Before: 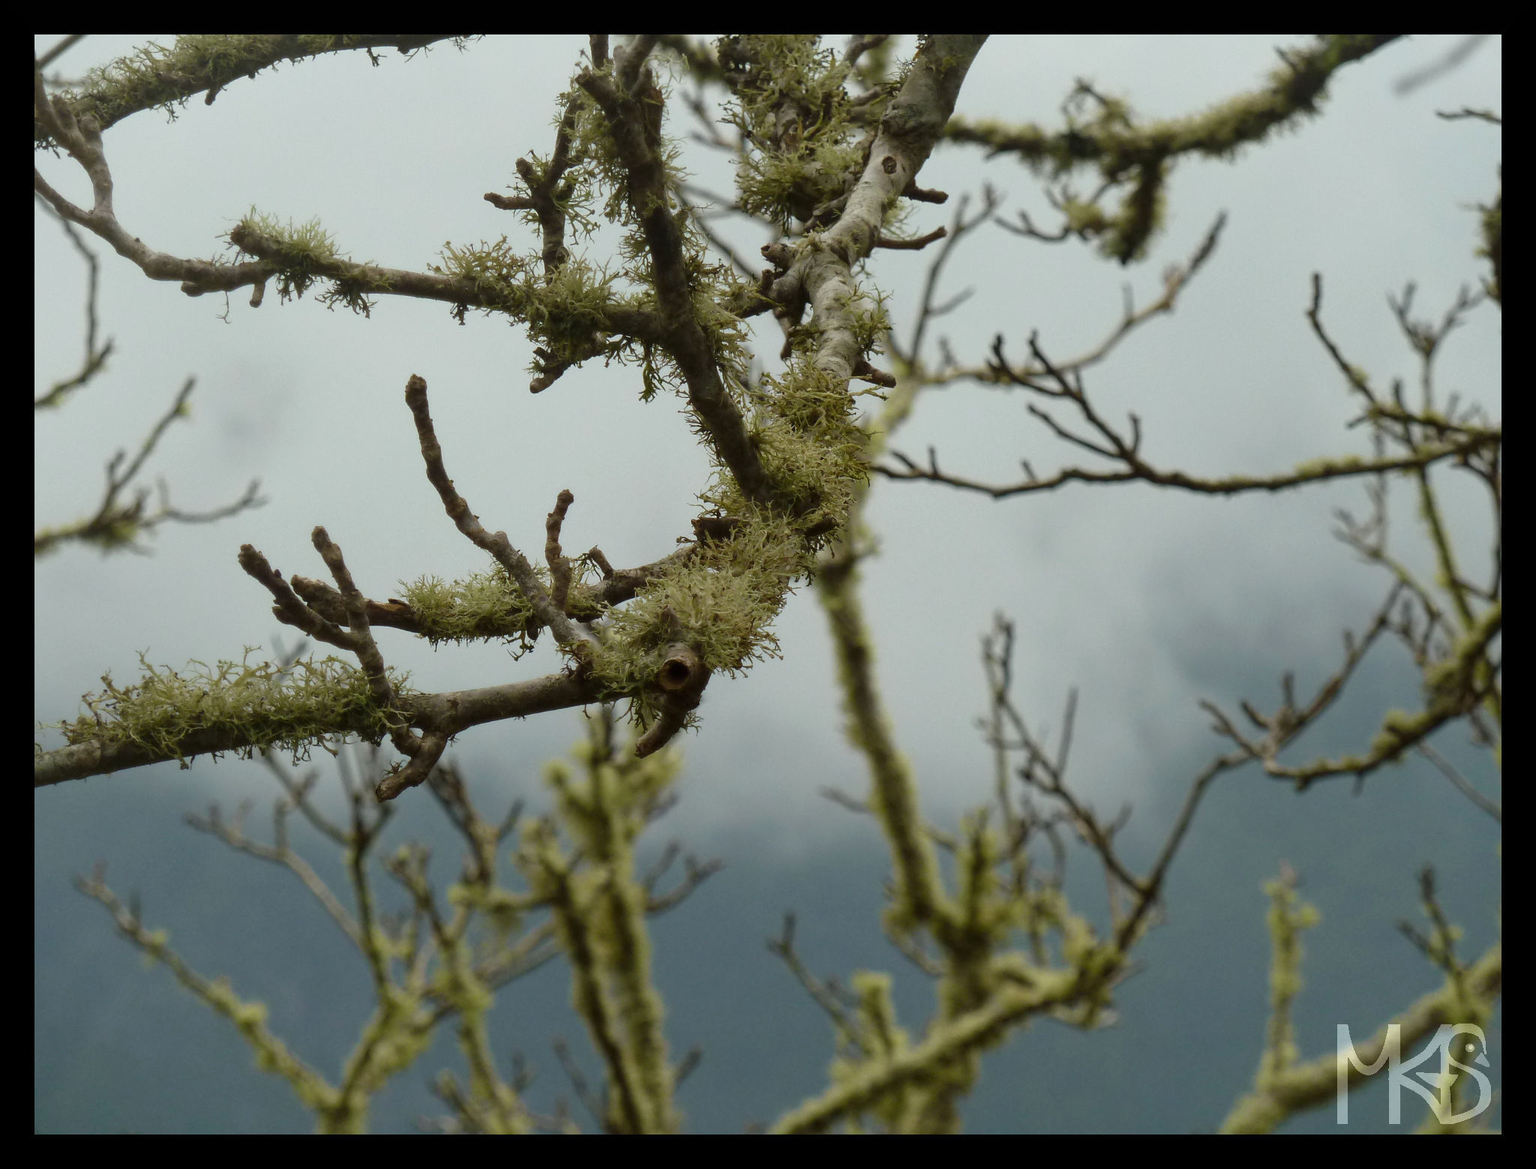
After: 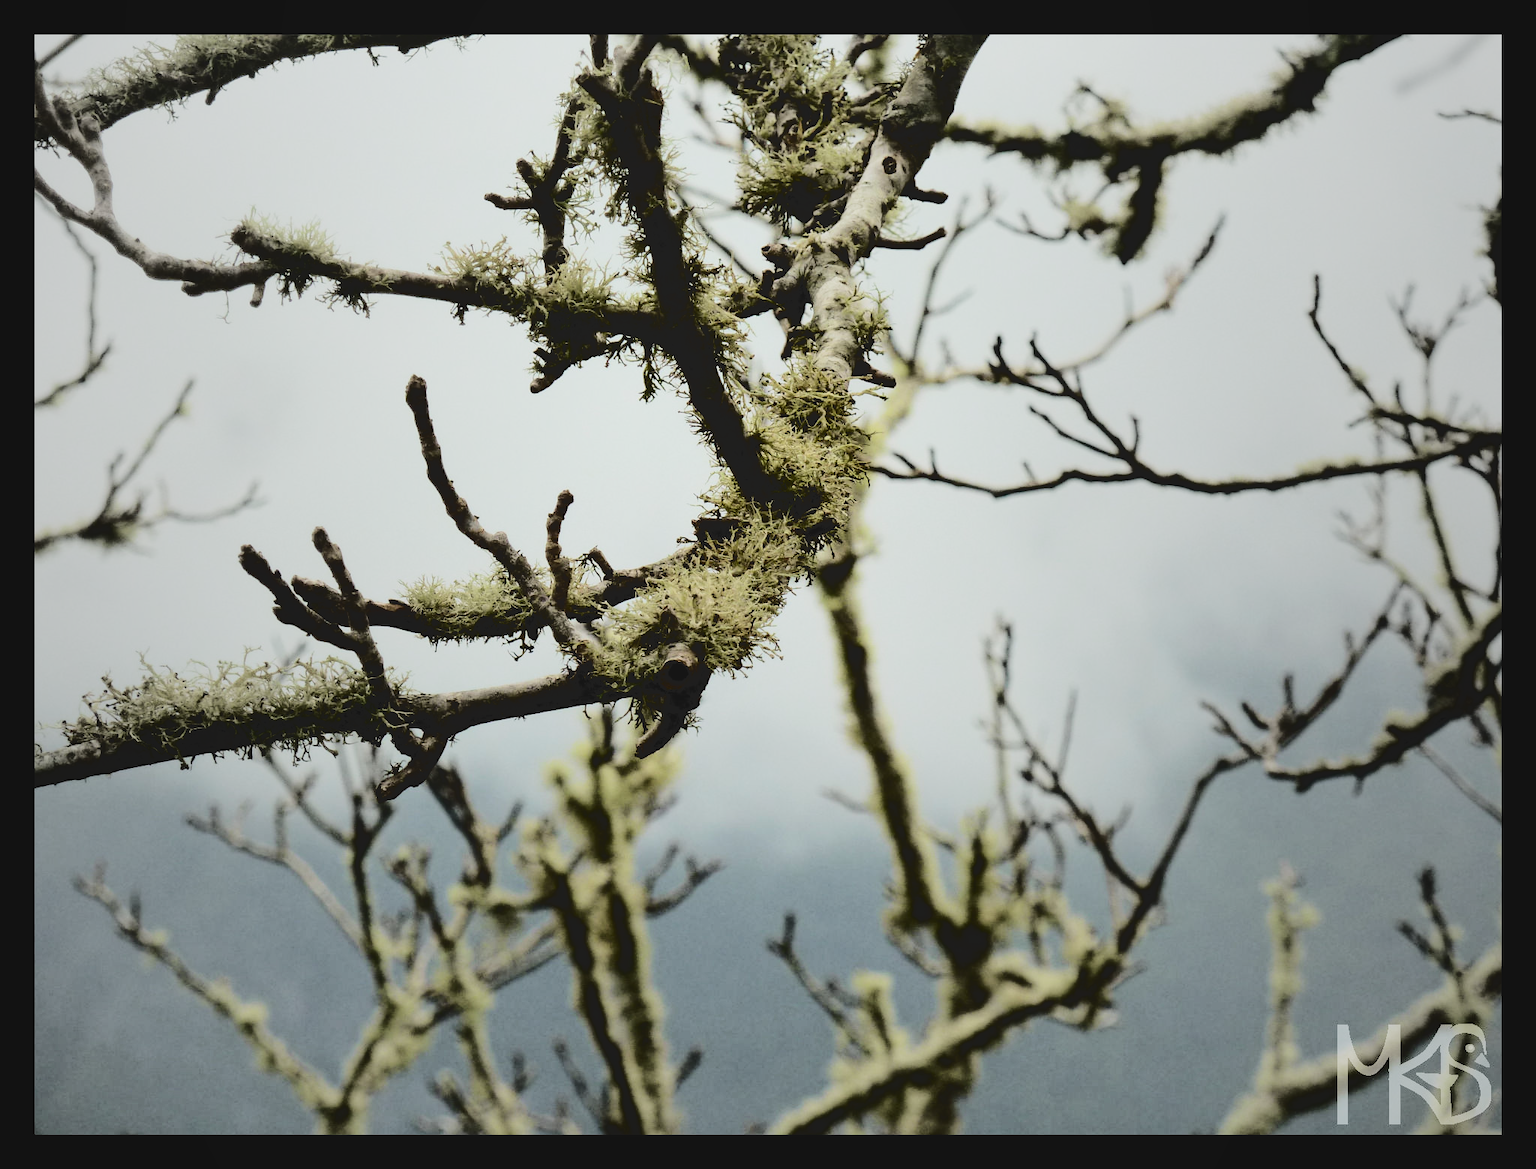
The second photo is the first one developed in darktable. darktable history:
vignetting: fall-off start 17.69%, fall-off radius 137.25%, brightness -0.263, center (-0.067, -0.315), width/height ratio 0.622, shape 0.598
exposure: exposure 0.493 EV, compensate highlight preservation false
tone curve: curves: ch0 [(0, 0) (0.003, 0.117) (0.011, 0.115) (0.025, 0.116) (0.044, 0.116) (0.069, 0.112) (0.1, 0.113) (0.136, 0.127) (0.177, 0.148) (0.224, 0.191) (0.277, 0.249) (0.335, 0.363) (0.399, 0.479) (0.468, 0.589) (0.543, 0.664) (0.623, 0.733) (0.709, 0.799) (0.801, 0.852) (0.898, 0.914) (1, 1)], color space Lab, independent channels, preserve colors none
filmic rgb: black relative exposure -5.13 EV, white relative exposure 3.97 EV, hardness 2.88, contrast 1.41, highlights saturation mix -30.71%
